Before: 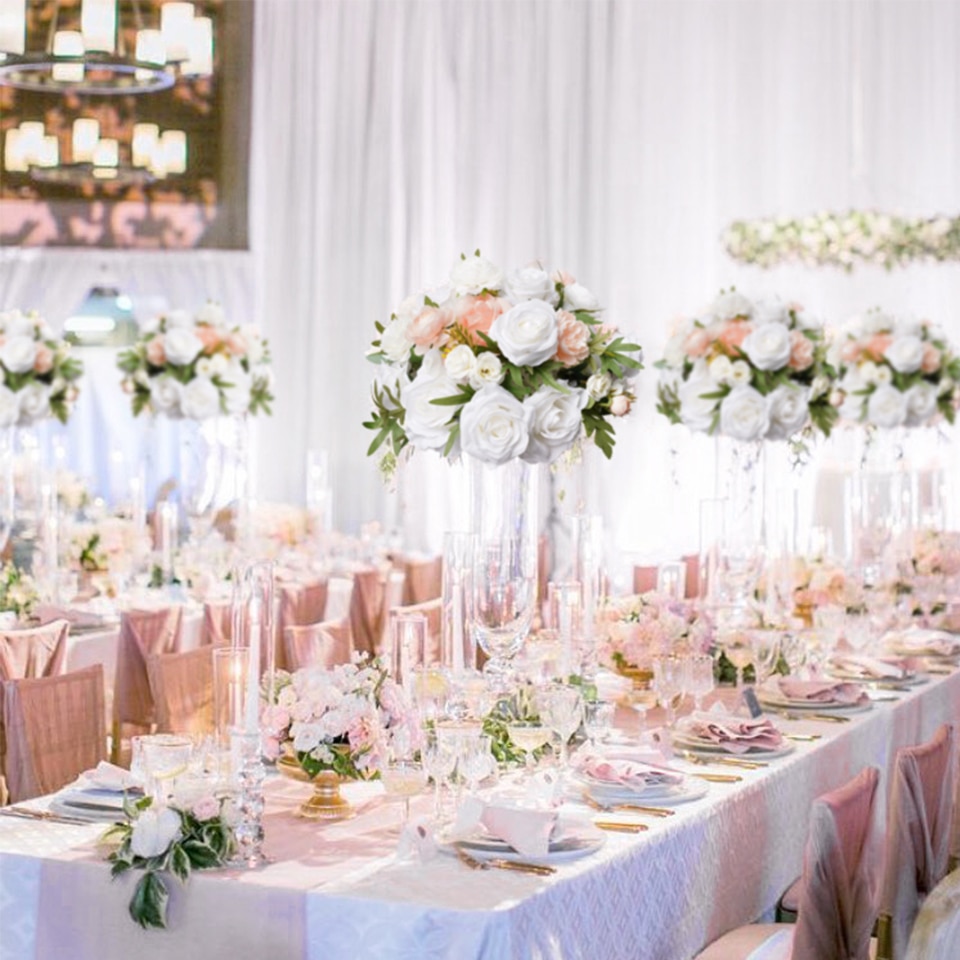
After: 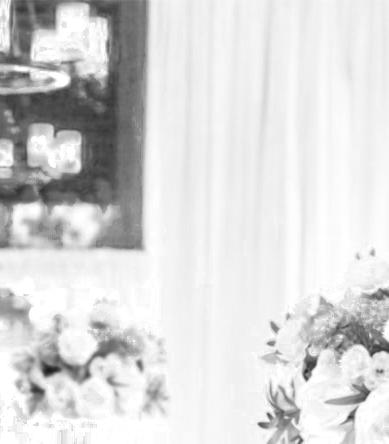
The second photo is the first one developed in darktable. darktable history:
contrast brightness saturation: contrast 0.2, brightness 0.198, saturation 0.818
crop and rotate: left 10.98%, top 0.094%, right 48.491%, bottom 53.578%
color zones: curves: ch0 [(0.002, 0.589) (0.107, 0.484) (0.146, 0.249) (0.217, 0.352) (0.309, 0.525) (0.39, 0.404) (0.455, 0.169) (0.597, 0.055) (0.724, 0.212) (0.775, 0.691) (0.869, 0.571) (1, 0.587)]; ch1 [(0, 0) (0.143, 0) (0.286, 0) (0.429, 0) (0.571, 0) (0.714, 0) (0.857, 0)]
